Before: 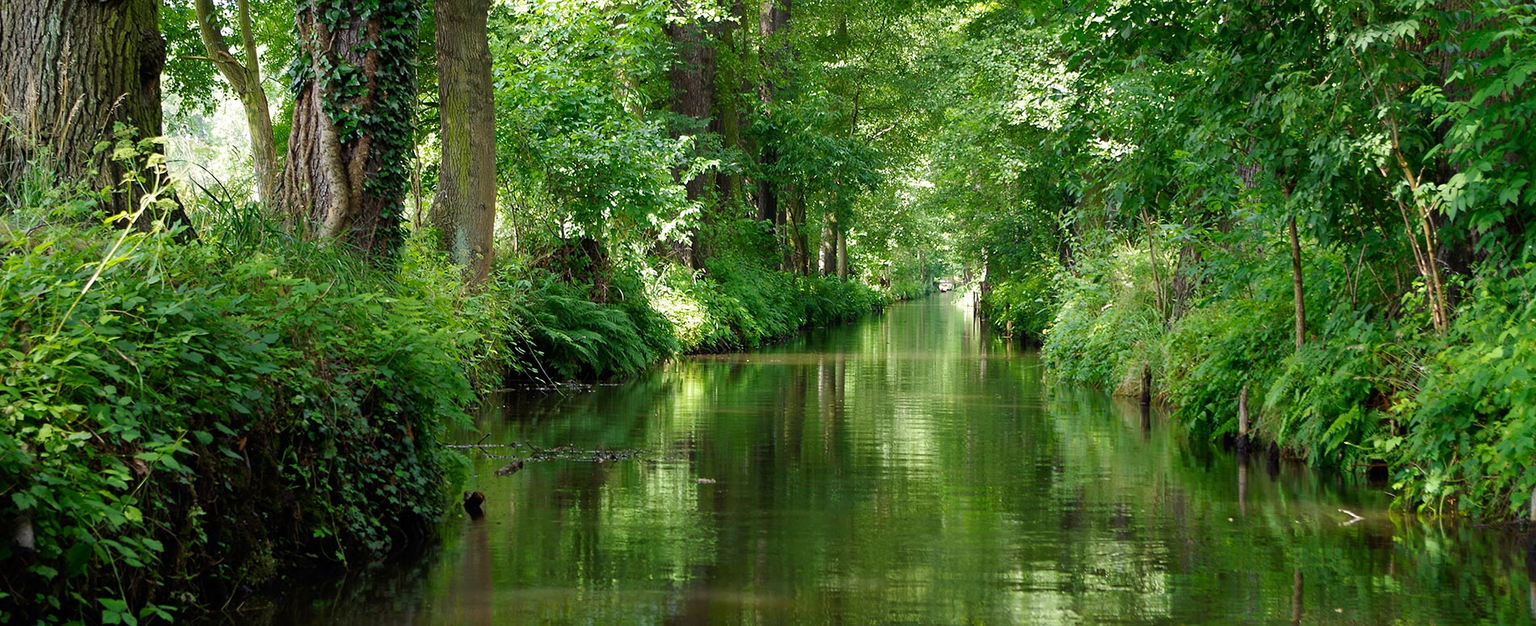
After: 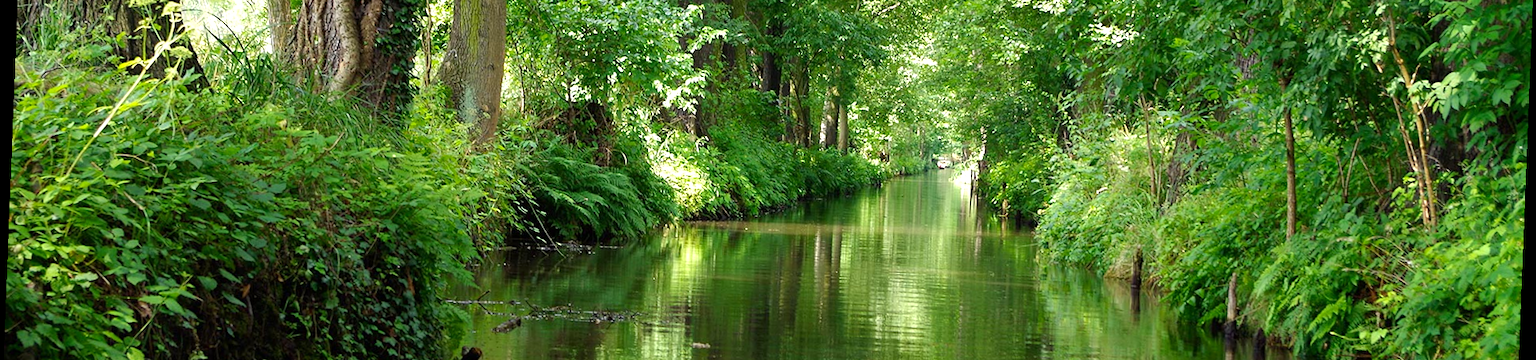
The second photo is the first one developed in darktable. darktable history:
rotate and perspective: rotation 2.27°, automatic cropping off
color correction: highlights b* 3
crop and rotate: top 23.043%, bottom 23.437%
exposure: exposure 0.4 EV, compensate highlight preservation false
